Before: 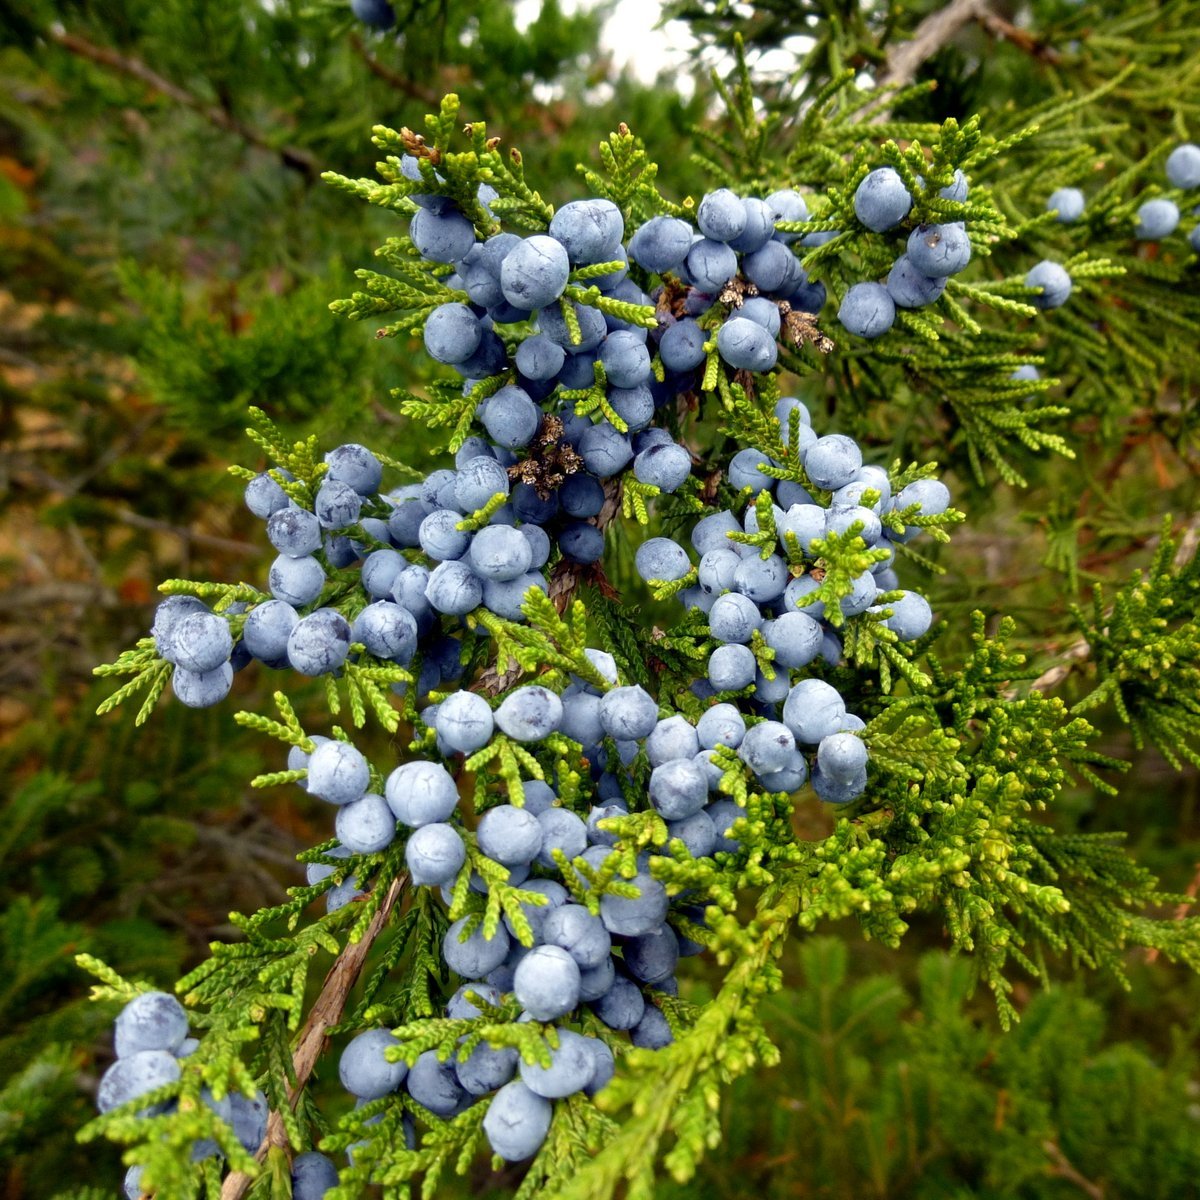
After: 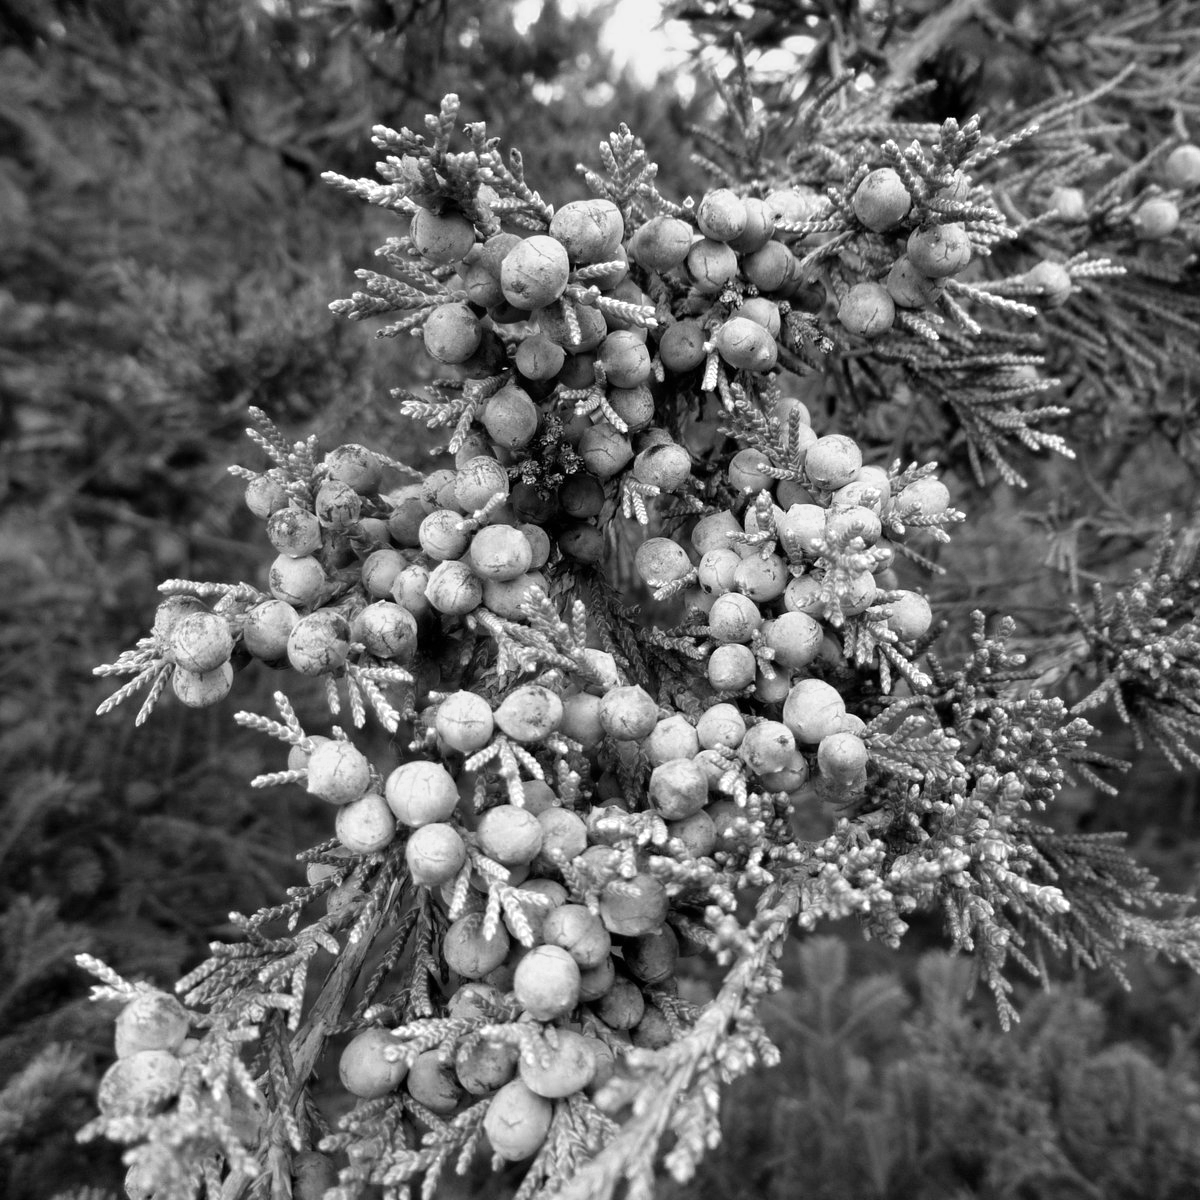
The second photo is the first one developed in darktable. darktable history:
color zones: curves: ch0 [(0.002, 0.593) (0.143, 0.417) (0.285, 0.541) (0.455, 0.289) (0.608, 0.327) (0.727, 0.283) (0.869, 0.571) (1, 0.603)]; ch1 [(0, 0) (0.143, 0) (0.286, 0) (0.429, 0) (0.571, 0) (0.714, 0) (0.857, 0)]
color correction: highlights a* 11.96, highlights b* 11.58
